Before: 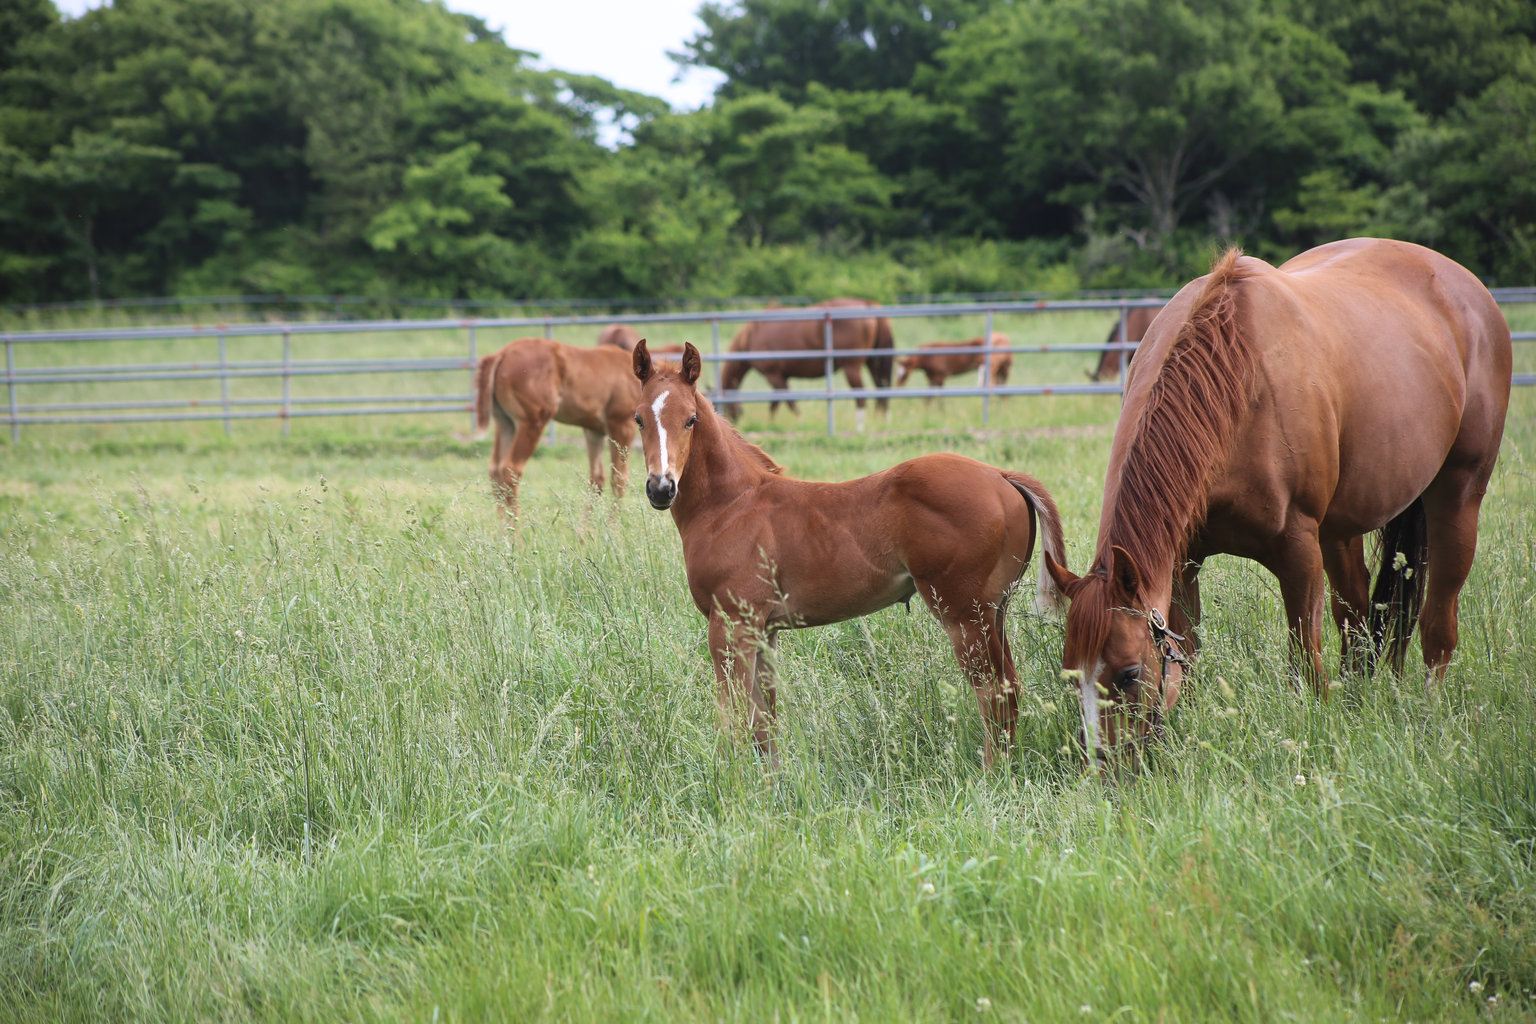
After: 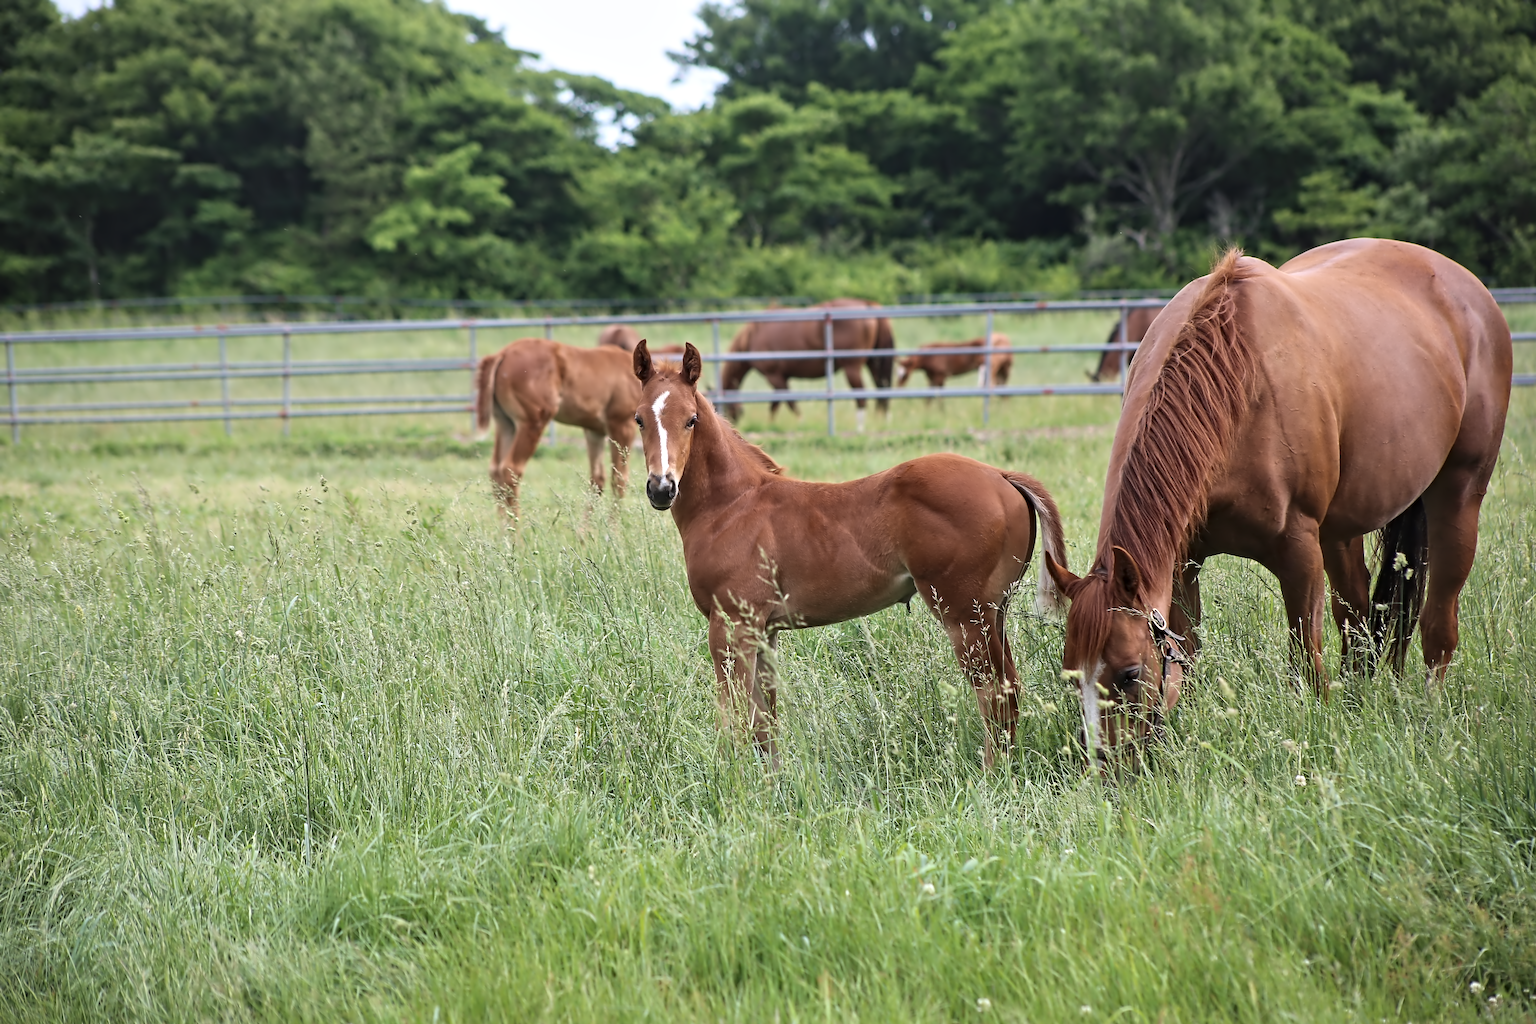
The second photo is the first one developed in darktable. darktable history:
contrast equalizer: octaves 7, y [[0.5, 0.542, 0.583, 0.625, 0.667, 0.708], [0.5 ×6], [0.5 ×6], [0, 0.033, 0.067, 0.1, 0.133, 0.167], [0, 0.05, 0.1, 0.15, 0.2, 0.25]], mix 0.752
